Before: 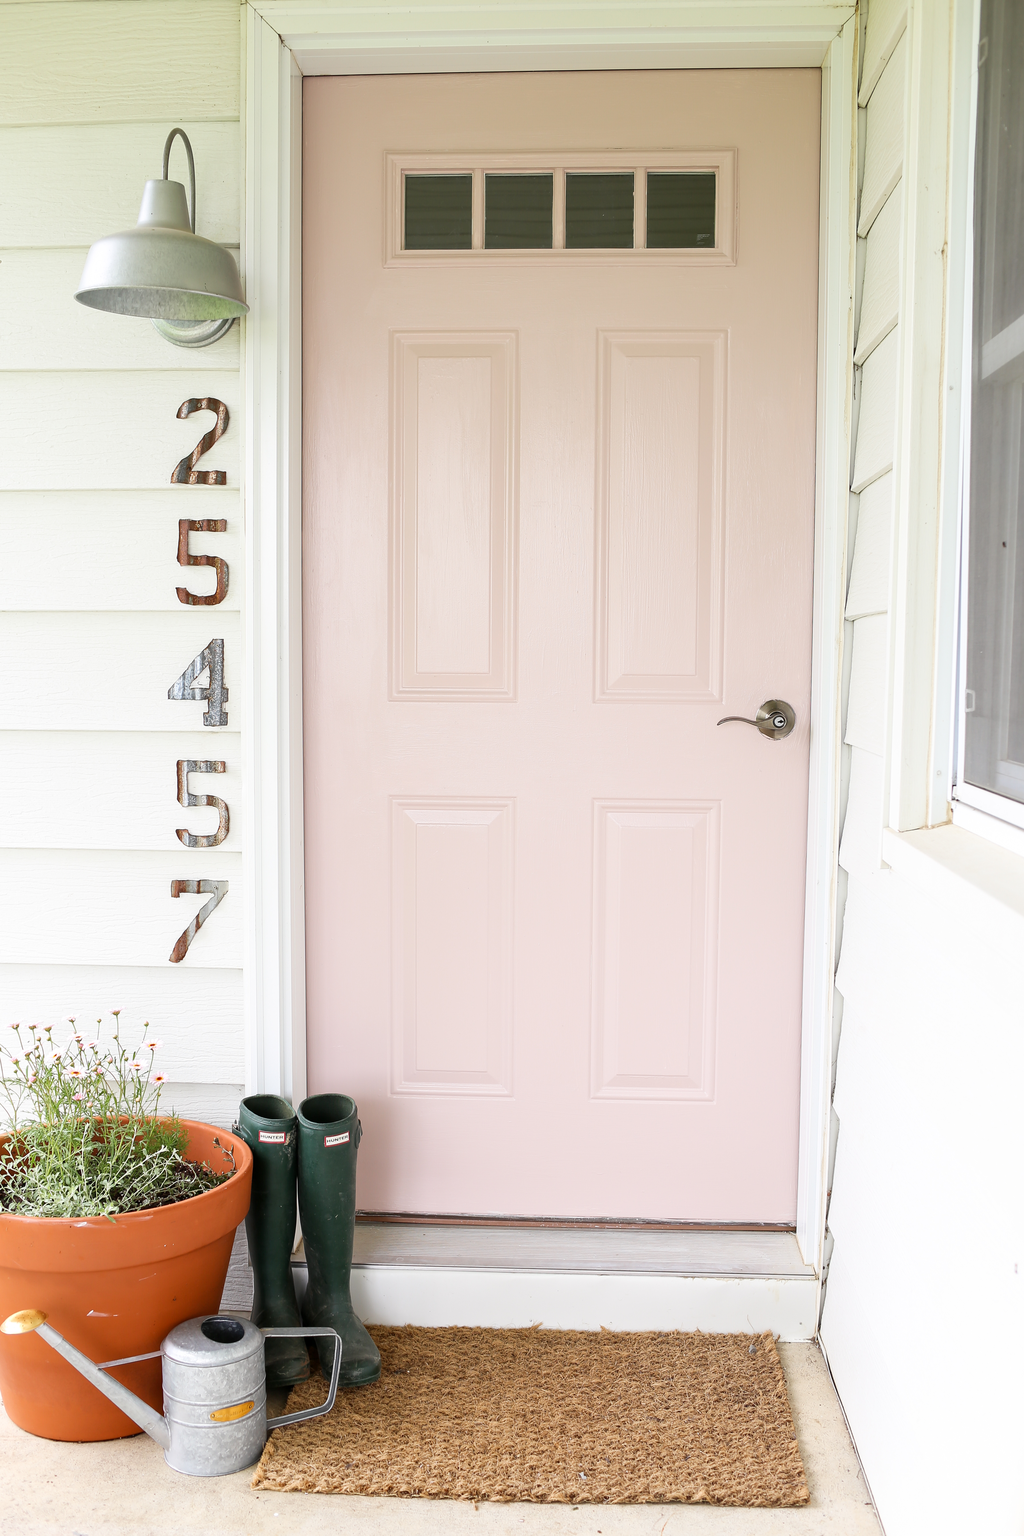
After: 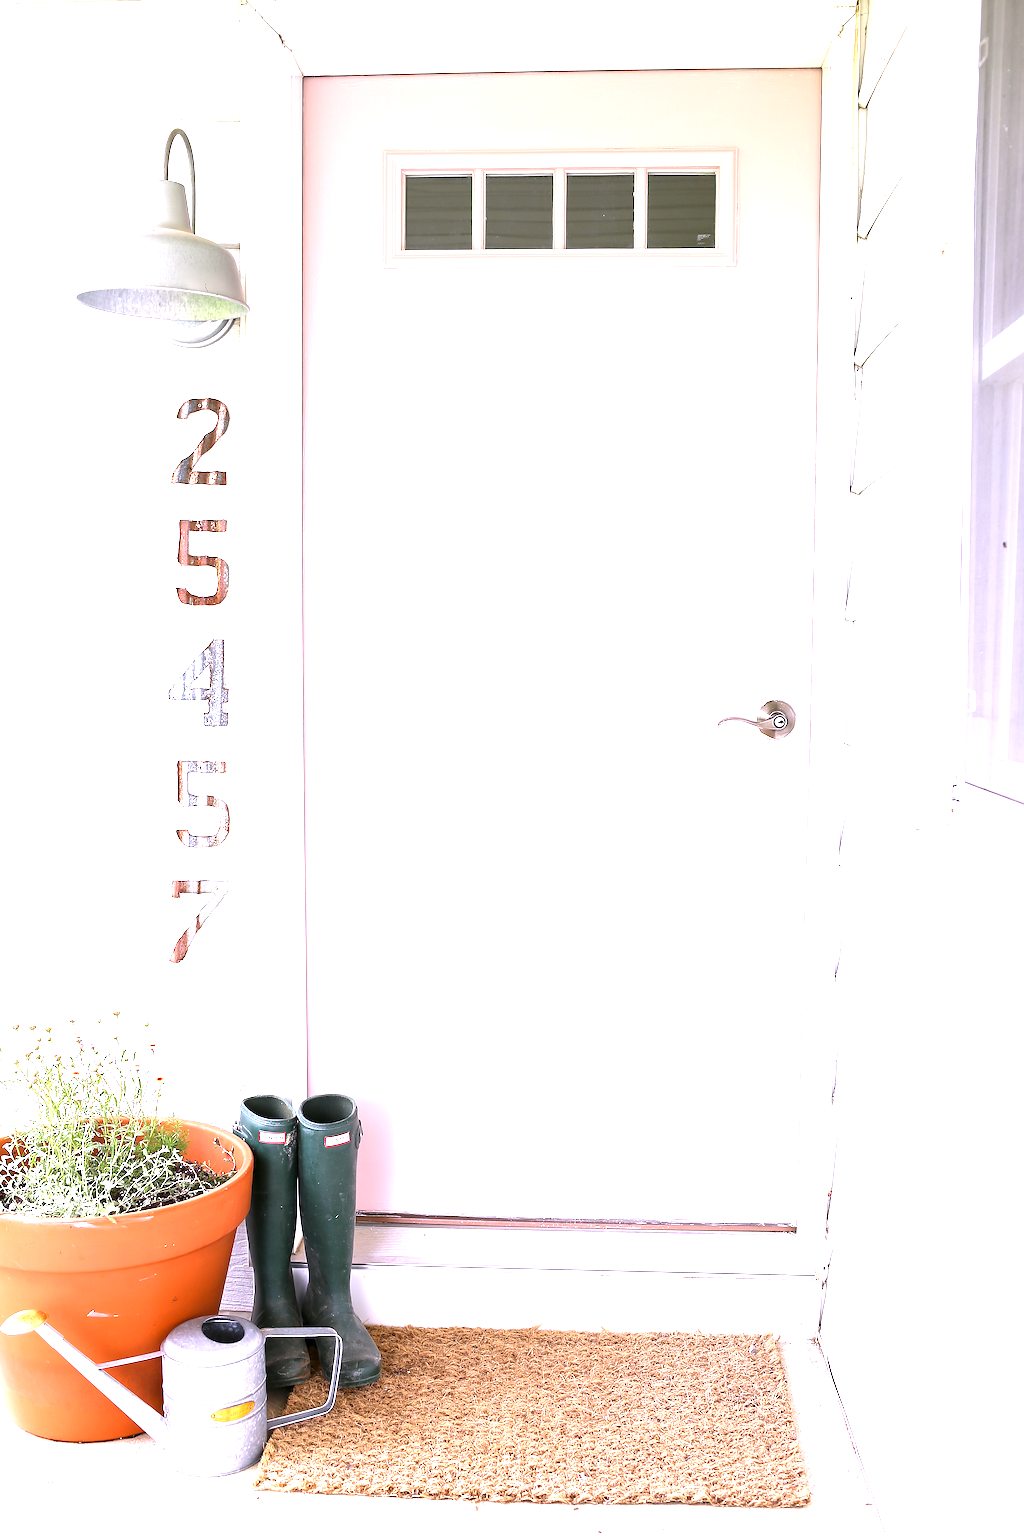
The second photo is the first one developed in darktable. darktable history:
exposure: black level correction 0, exposure 1.3 EV, compensate highlight preservation false
sharpen: on, module defaults
white balance: red 1.042, blue 1.17
